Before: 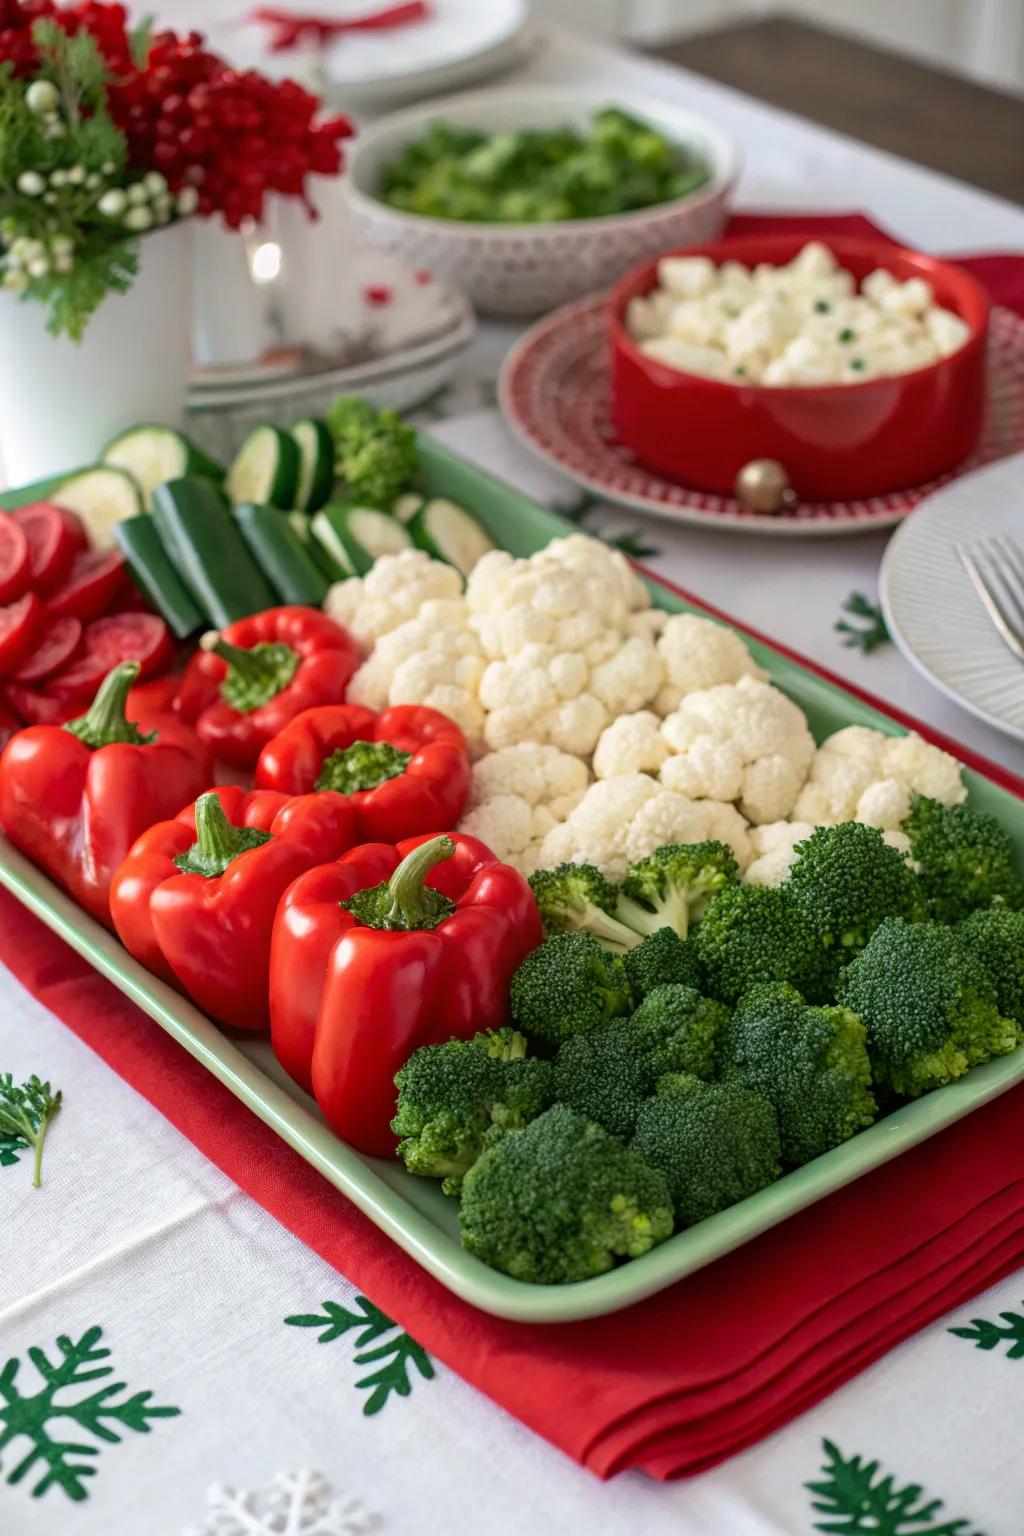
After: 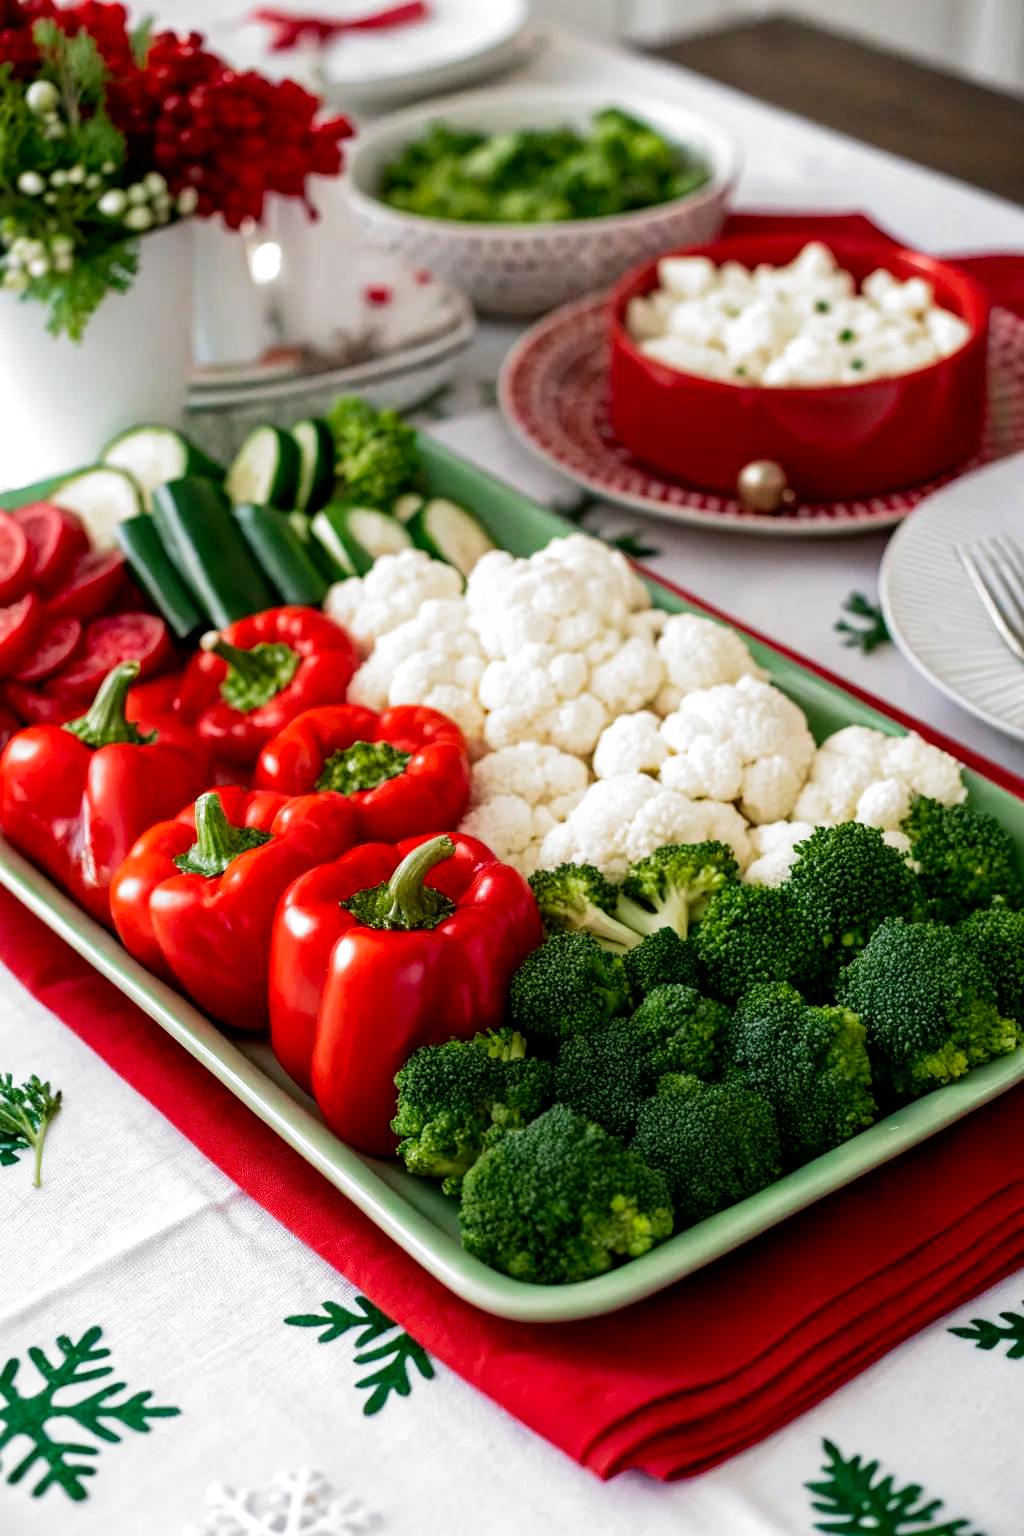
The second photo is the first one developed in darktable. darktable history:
filmic rgb: black relative exposure -8.2 EV, white relative exposure 2.2 EV, threshold 3 EV, hardness 7.11, latitude 75%, contrast 1.325, highlights saturation mix -2%, shadows ↔ highlights balance 30%, preserve chrominance no, color science v5 (2021), contrast in shadows safe, contrast in highlights safe, enable highlight reconstruction true
tone equalizer: -8 EV -0.55 EV
